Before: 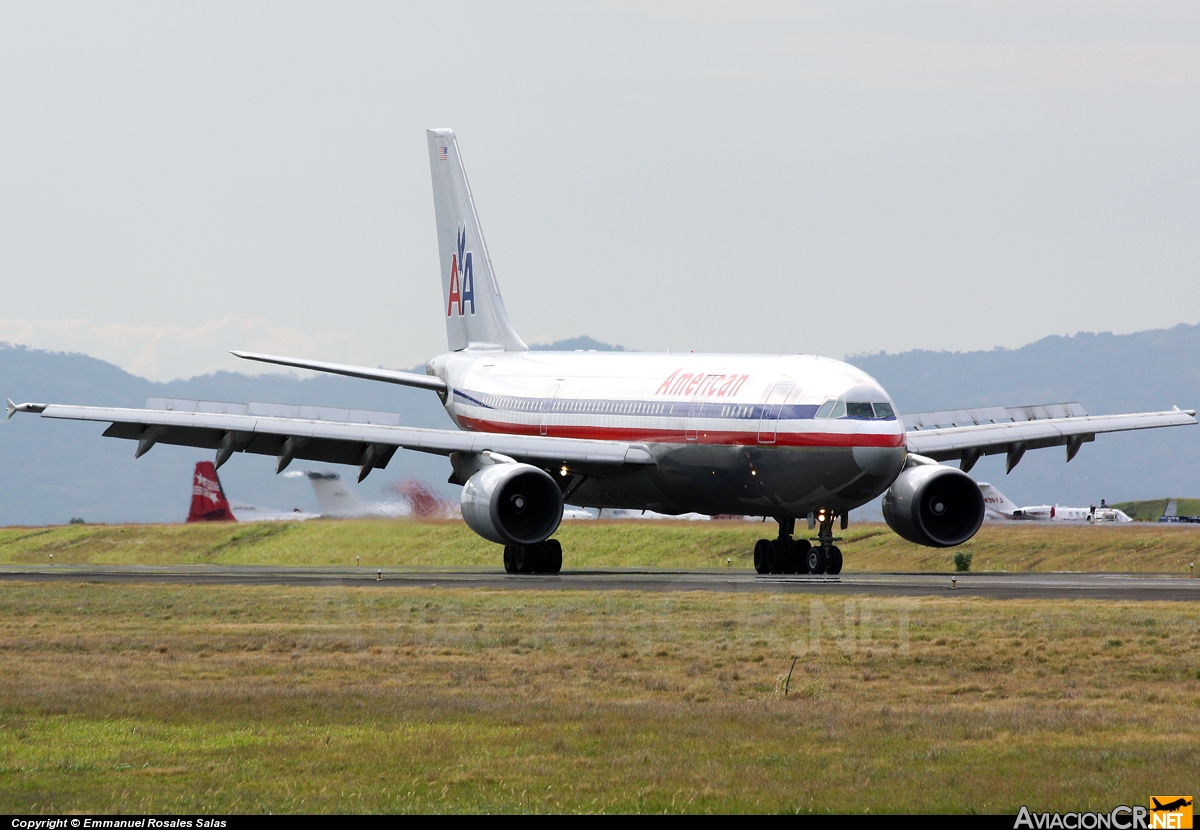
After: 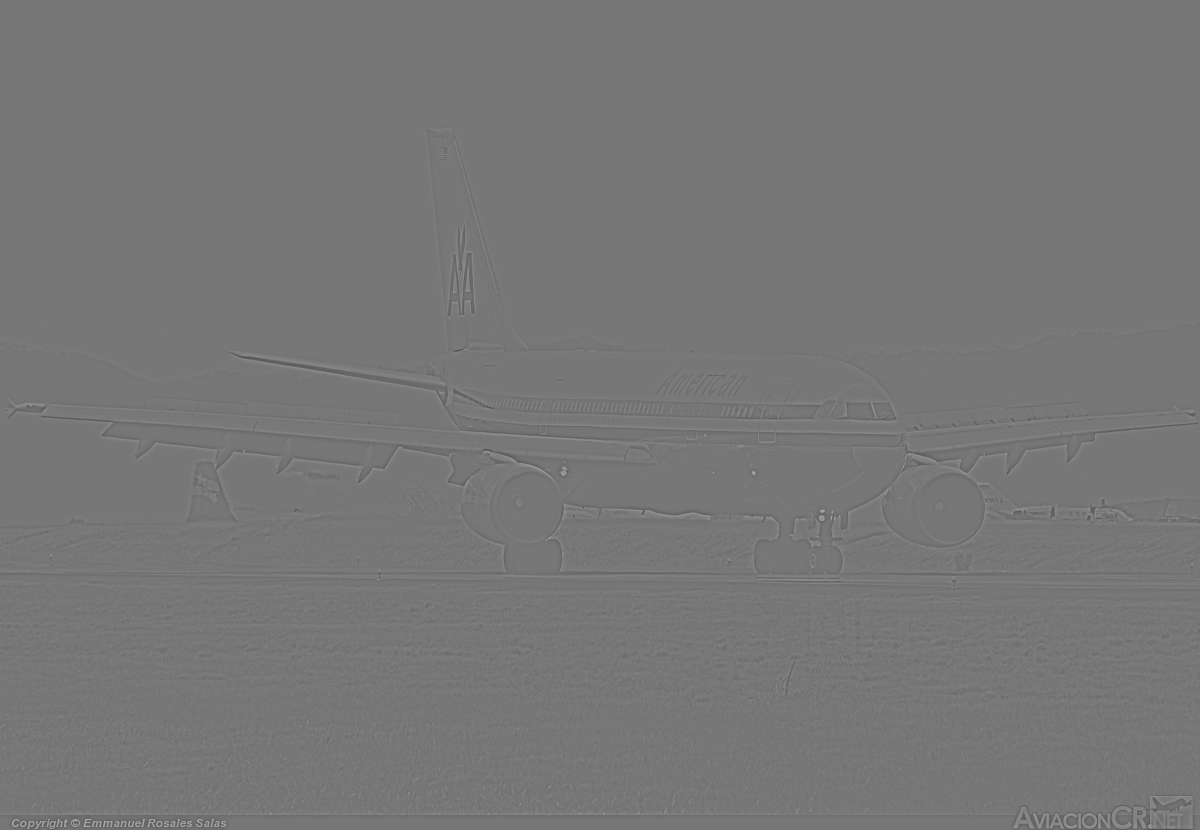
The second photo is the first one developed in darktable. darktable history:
exposure: black level correction -0.023, exposure -0.039 EV, compensate highlight preservation false
velvia: on, module defaults
highpass: sharpness 5.84%, contrast boost 8.44%
